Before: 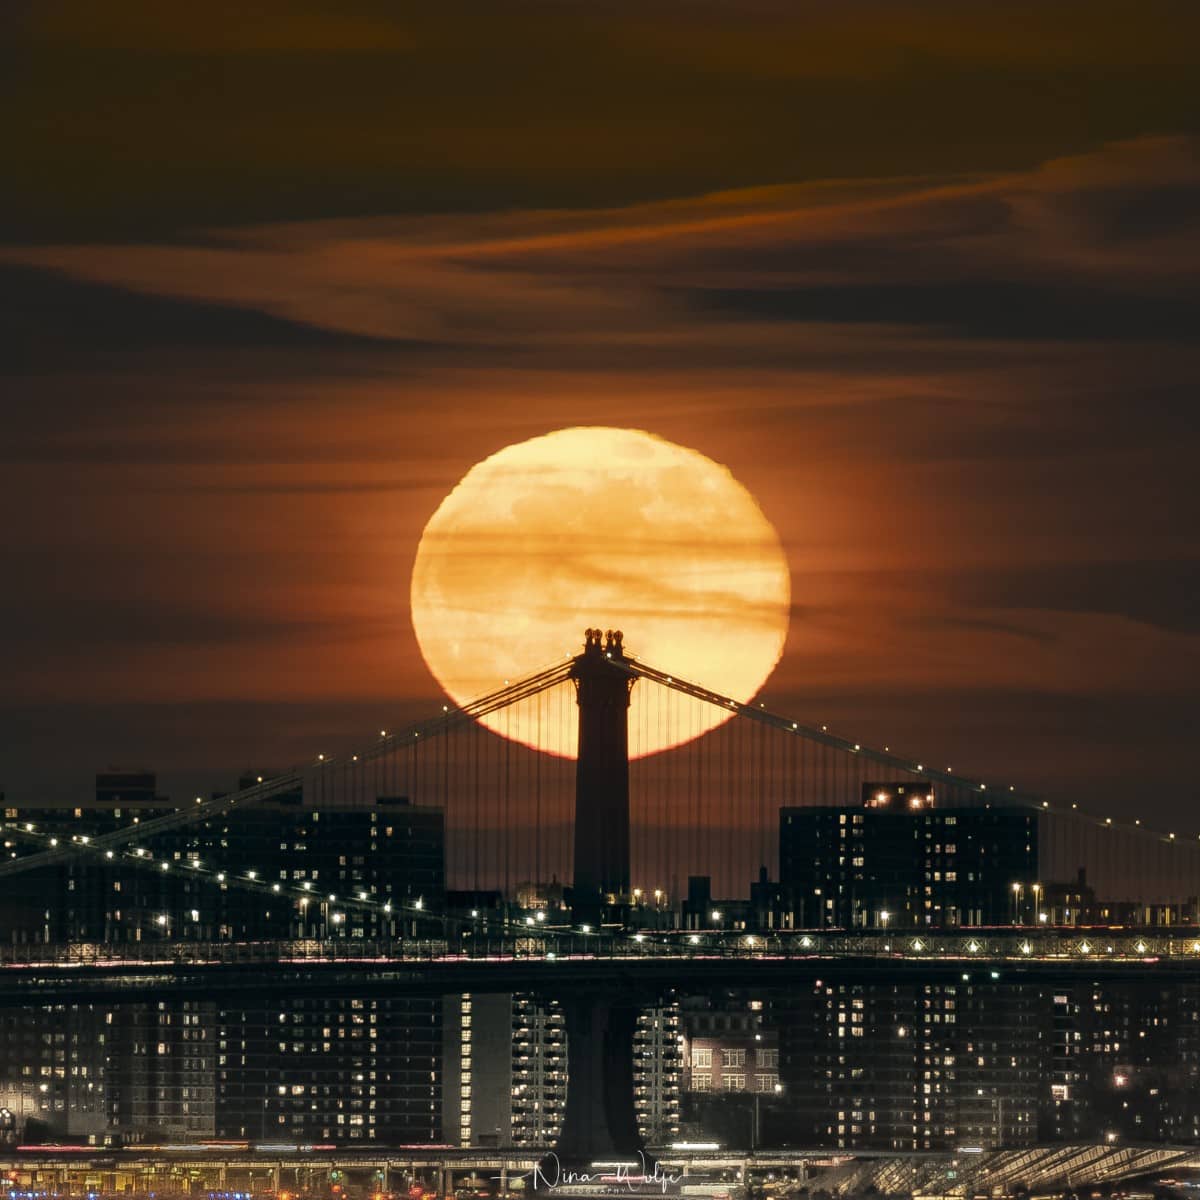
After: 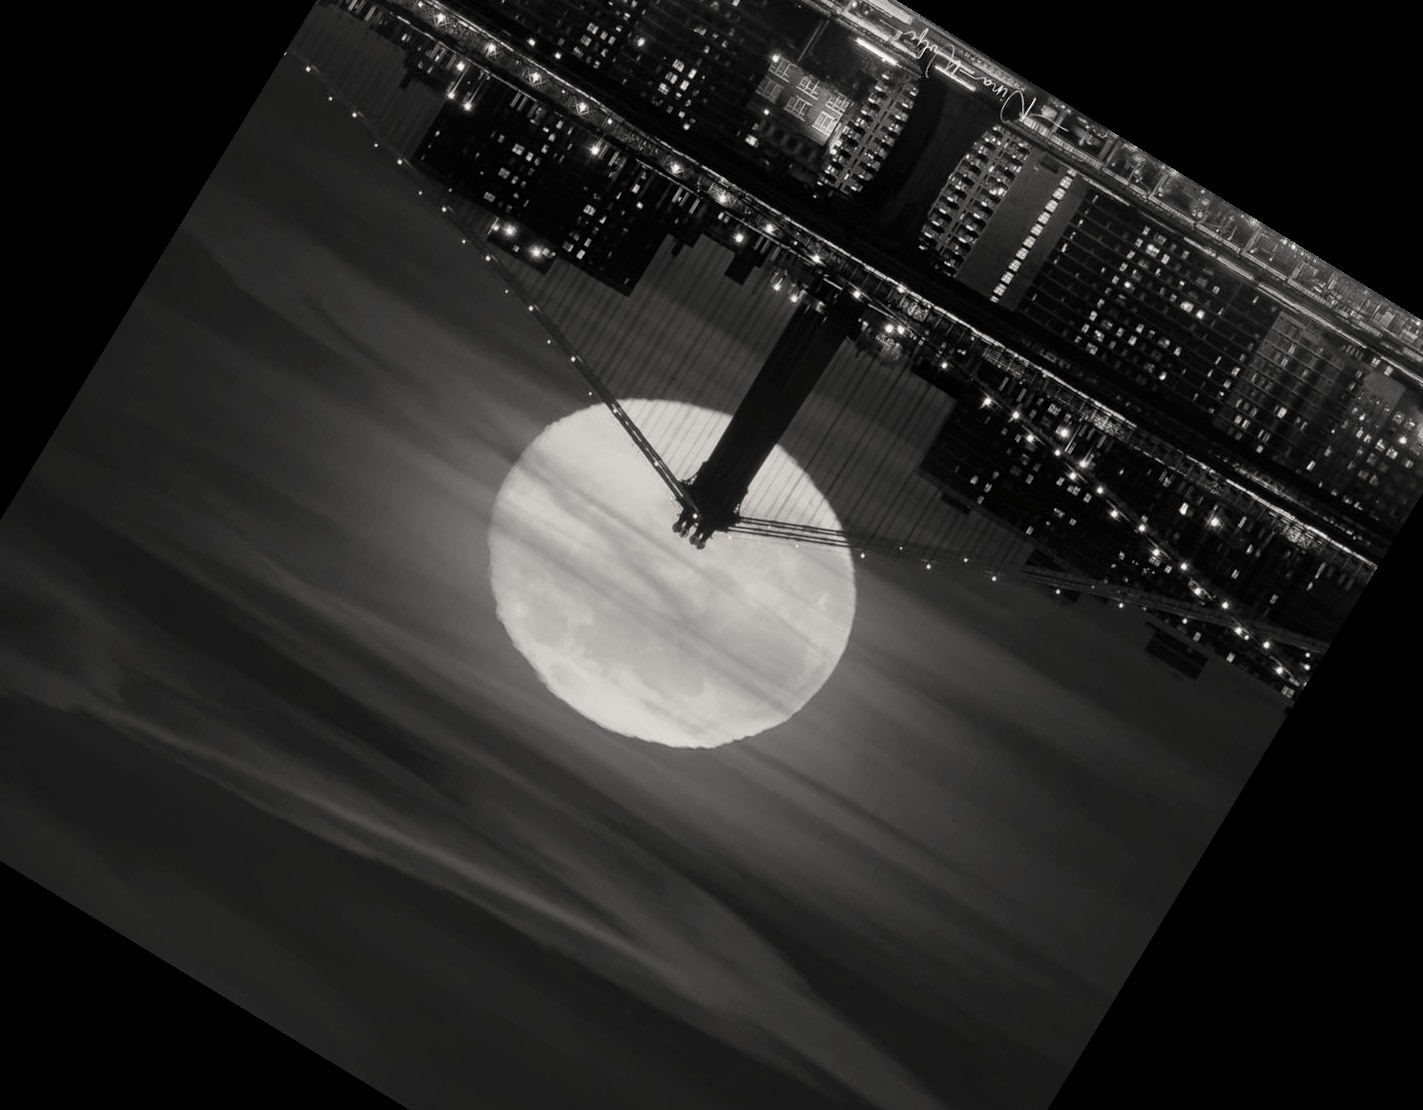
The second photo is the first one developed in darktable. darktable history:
color calibration: output gray [0.22, 0.42, 0.37, 0], gray › normalize channels true, illuminant same as pipeline (D50), adaptation XYZ, x 0.346, y 0.359, gamut compression 0
crop and rotate: angle 148.68°, left 9.111%, top 15.603%, right 4.588%, bottom 17.041%
color correction: highlights a* 0.816, highlights b* 2.78, saturation 1.1
